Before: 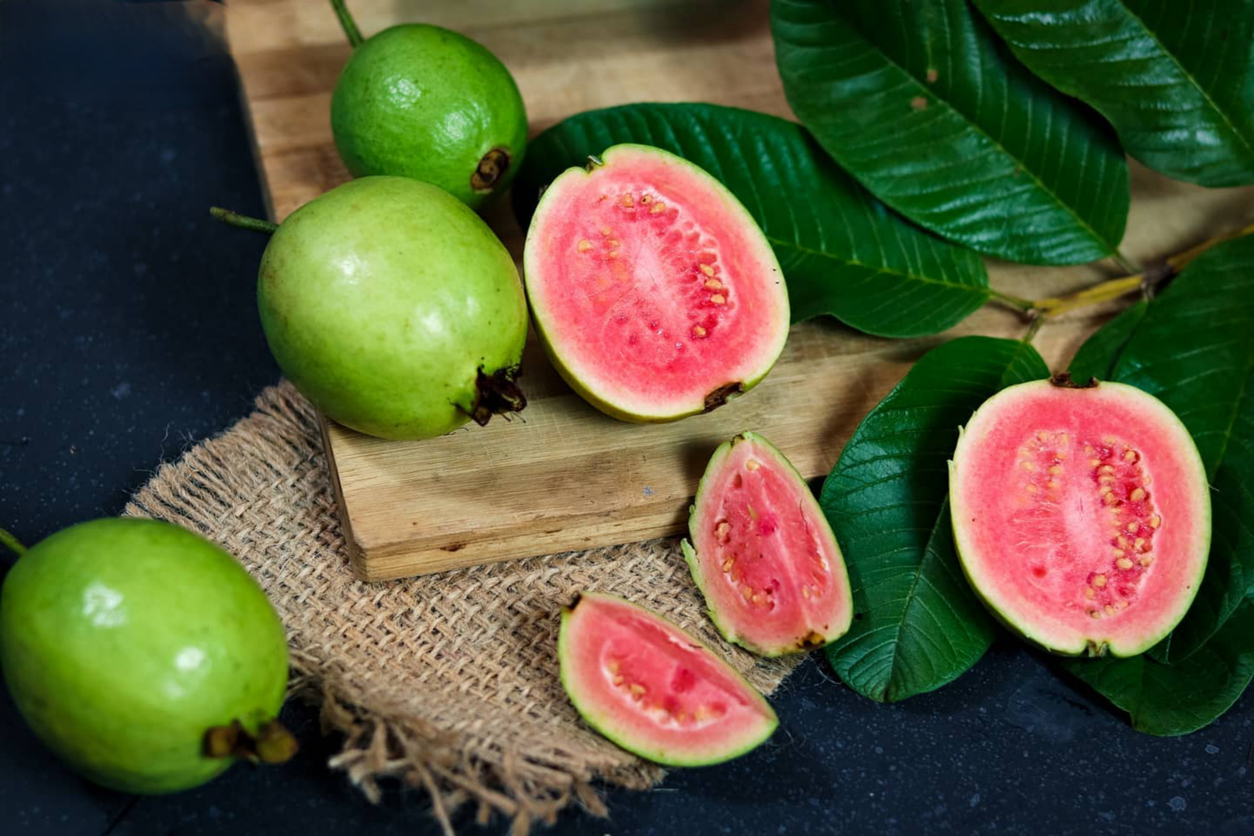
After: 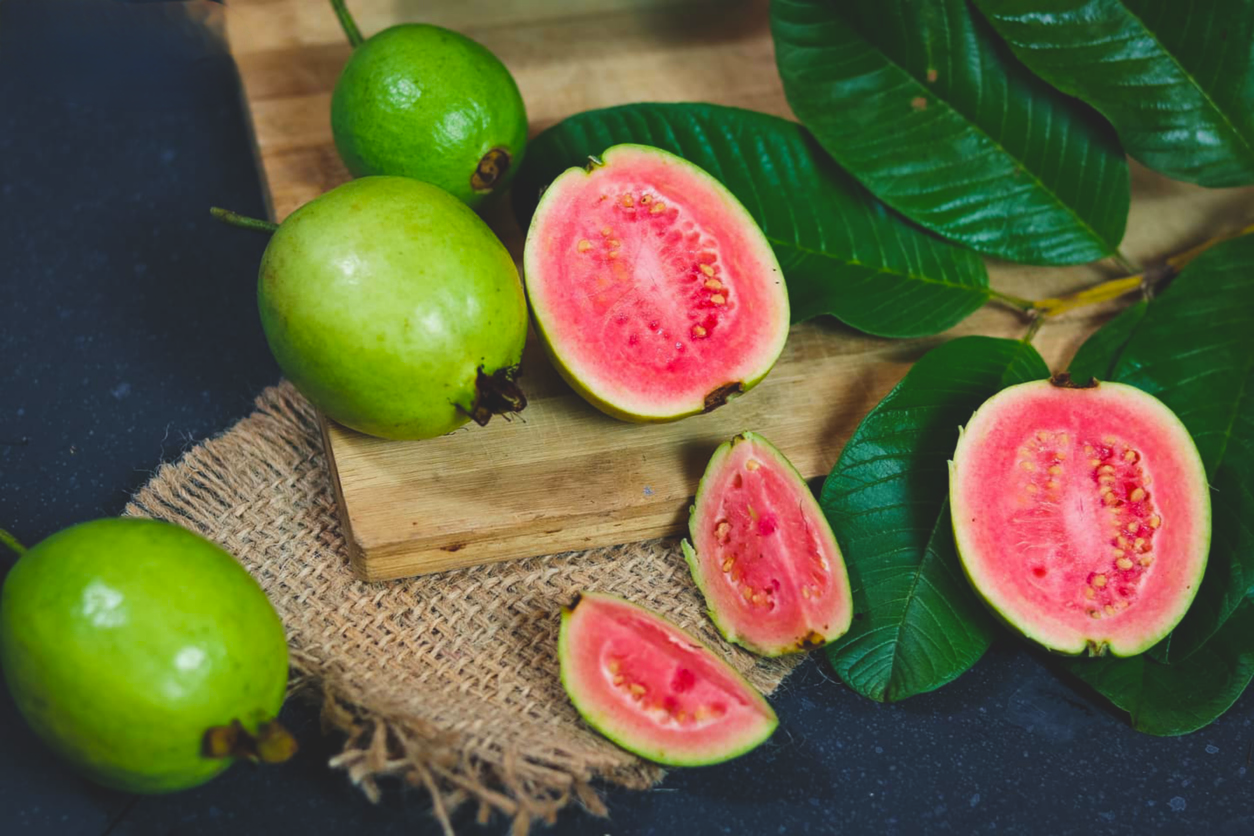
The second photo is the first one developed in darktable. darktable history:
color balance: lift [1.01, 1, 1, 1], gamma [1.097, 1, 1, 1], gain [0.85, 1, 1, 1]
color balance rgb: perceptual saturation grading › global saturation 20%, global vibrance 20%
